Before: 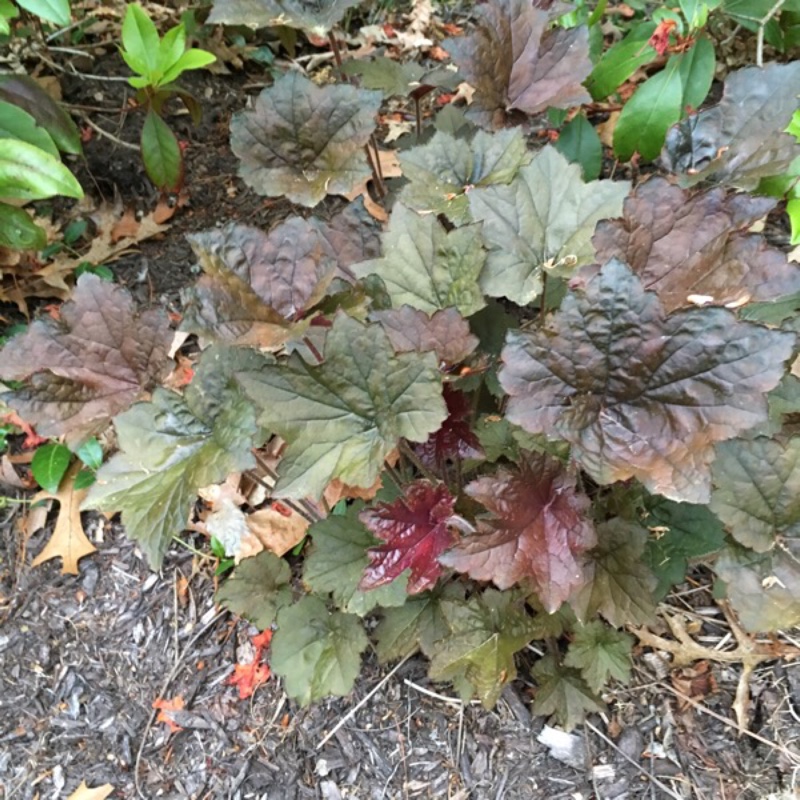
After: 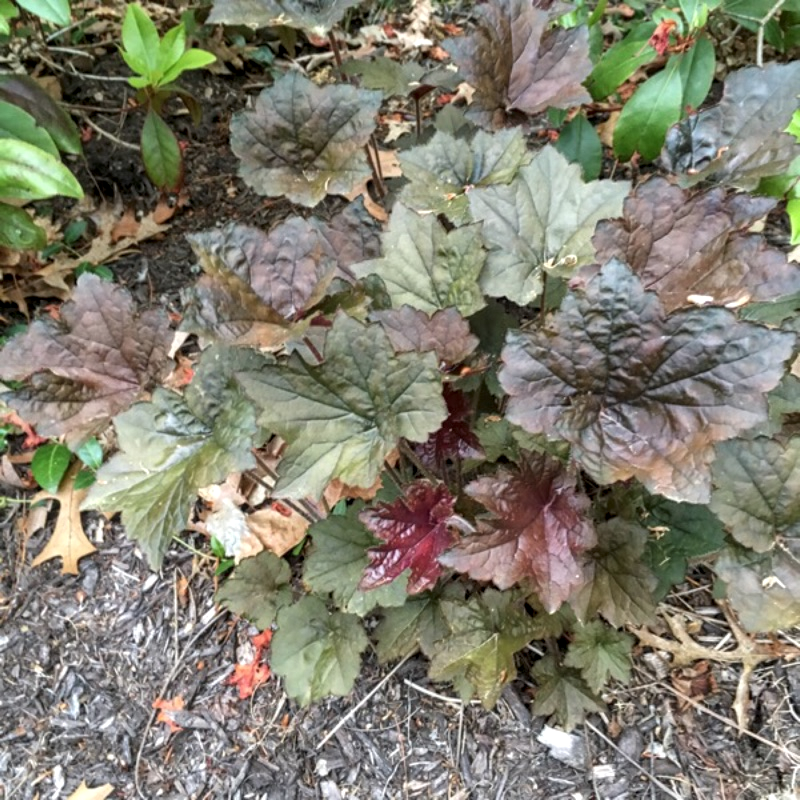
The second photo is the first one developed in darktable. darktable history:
local contrast: detail 130%
contrast brightness saturation: saturation -0.059
